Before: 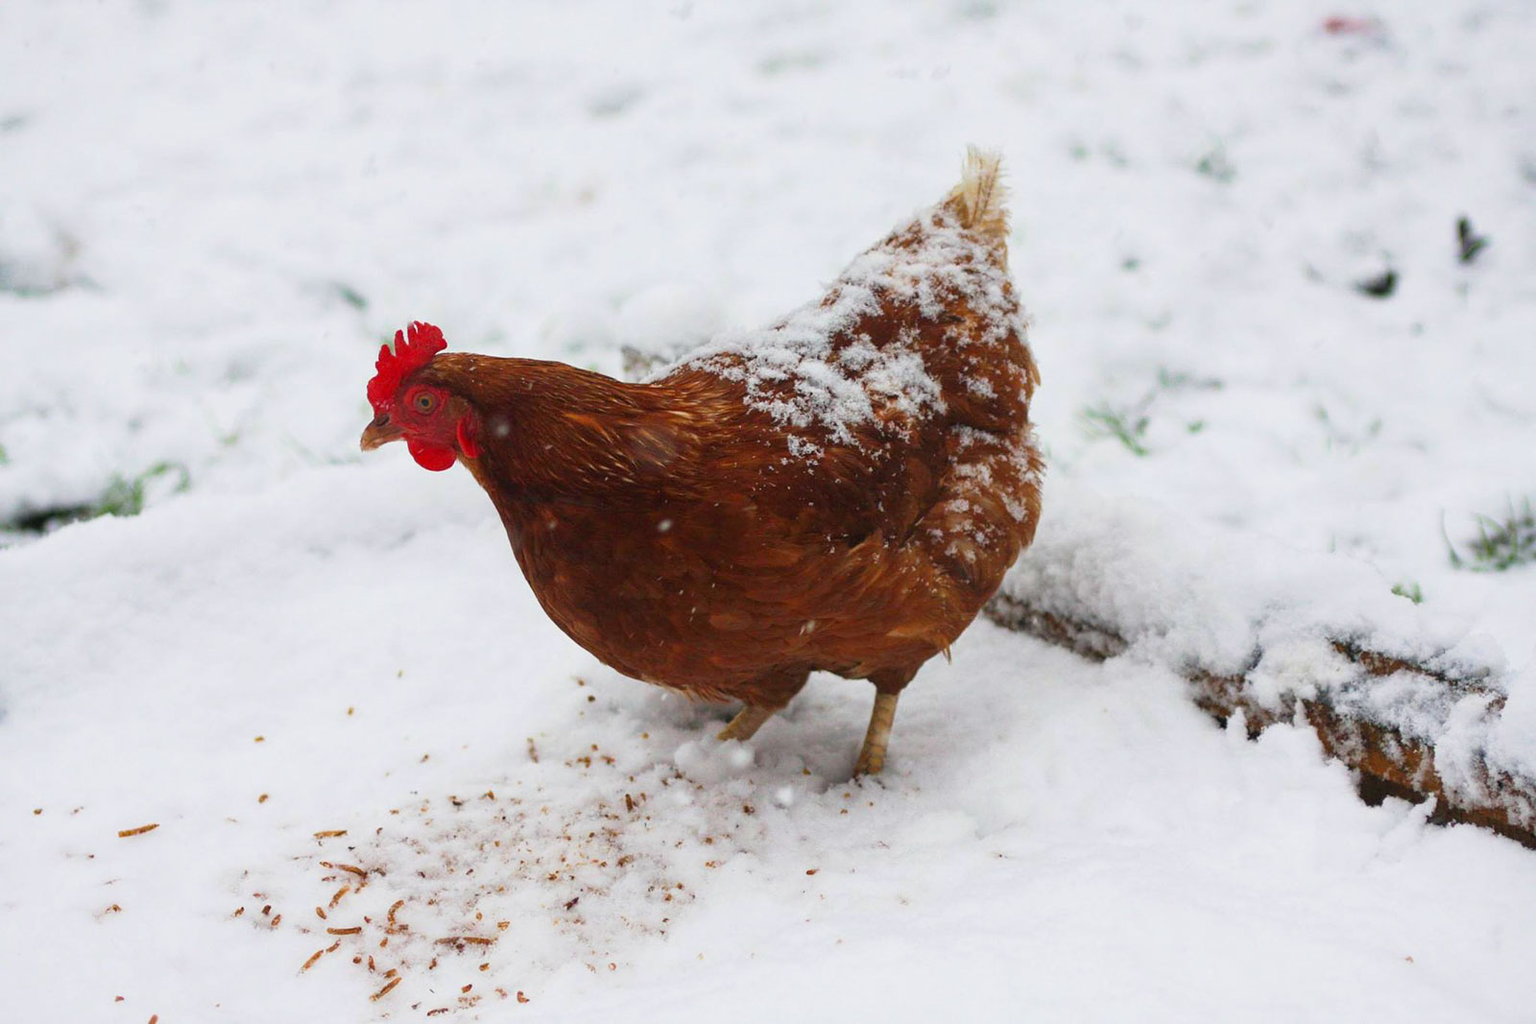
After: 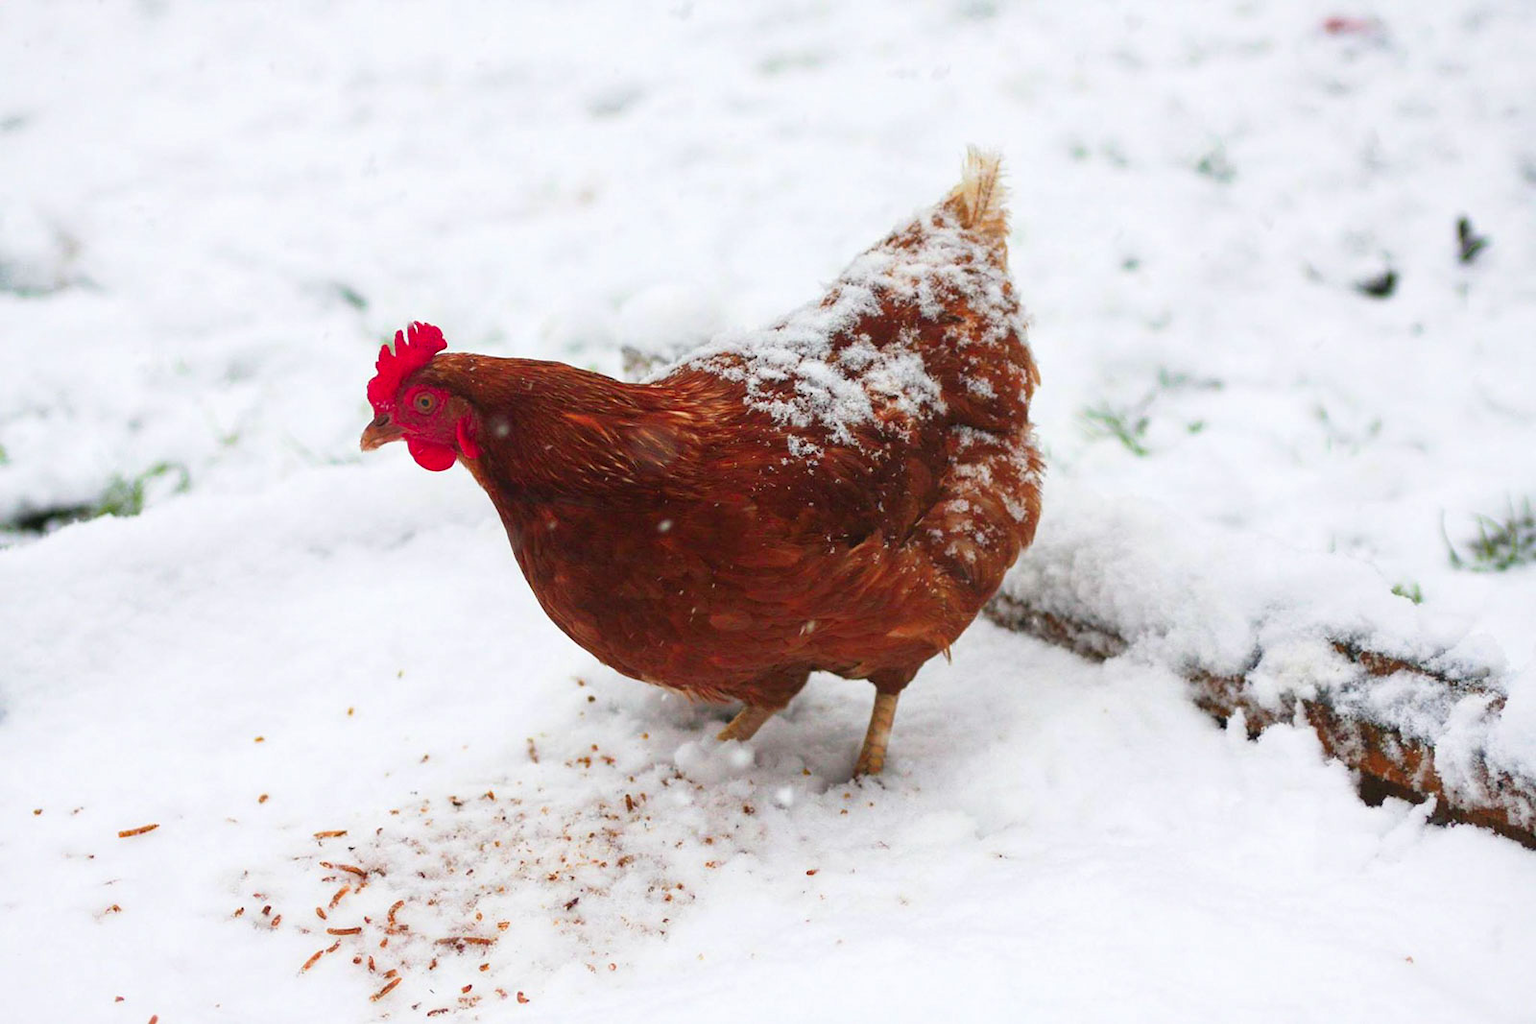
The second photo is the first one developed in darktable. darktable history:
color zones: curves: ch1 [(0.235, 0.558) (0.75, 0.5)]; ch2 [(0.25, 0.462) (0.749, 0.457)]
exposure: black level correction 0, exposure 0.199 EV, compensate highlight preservation false
